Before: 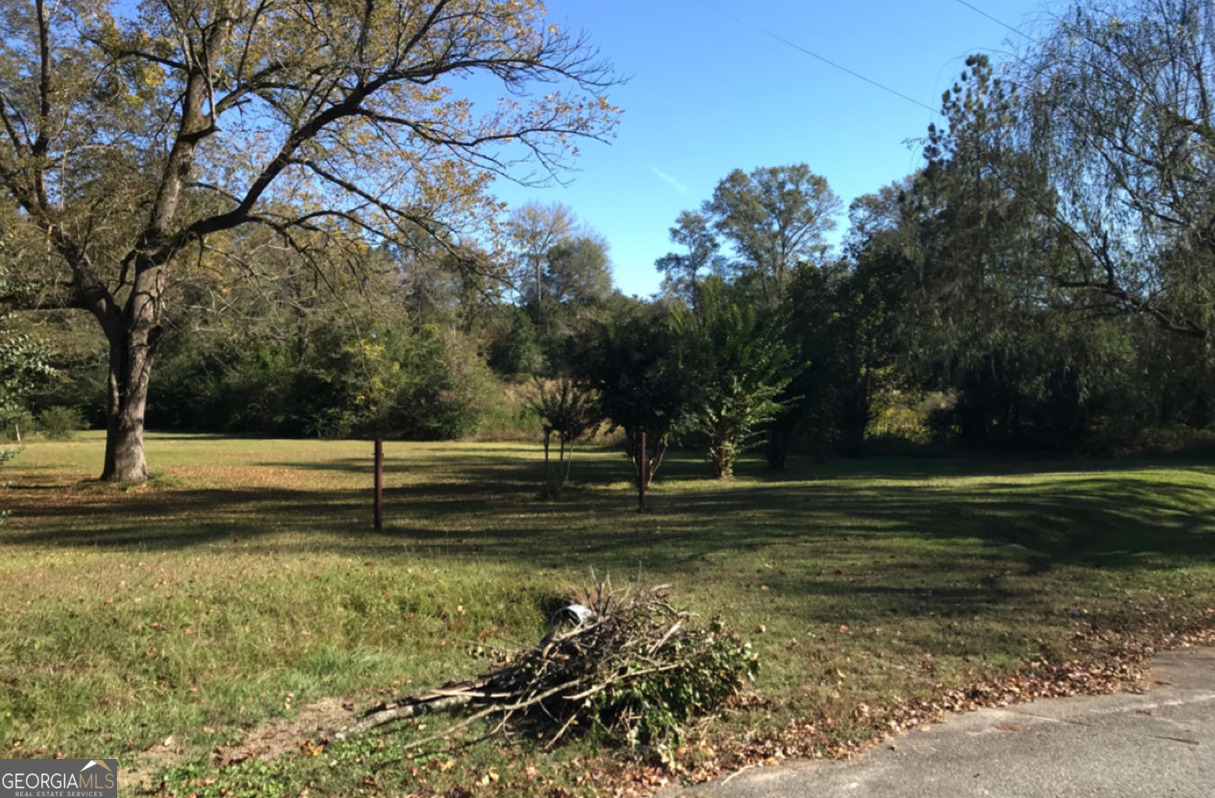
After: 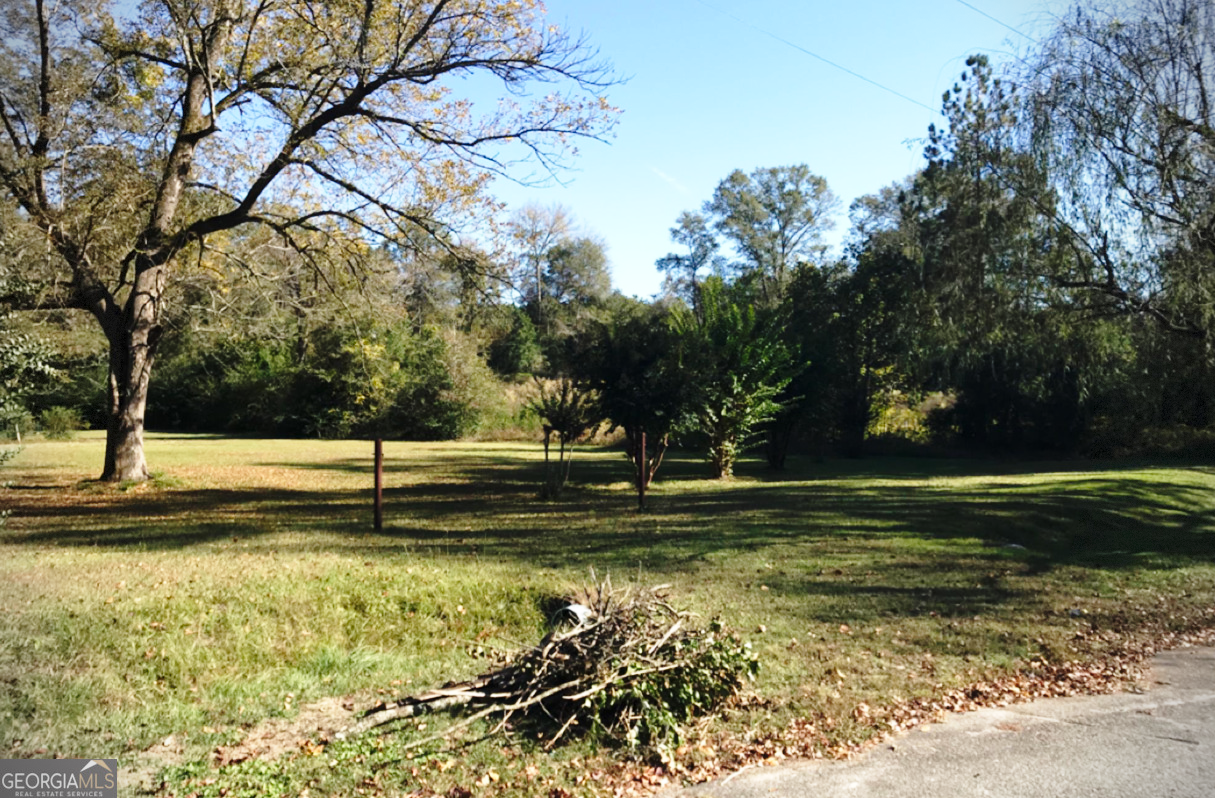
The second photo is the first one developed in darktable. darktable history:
base curve: curves: ch0 [(0, 0) (0.028, 0.03) (0.121, 0.232) (0.46, 0.748) (0.859, 0.968) (1, 1)], preserve colors none
vignetting: dithering 8-bit output, unbound false
